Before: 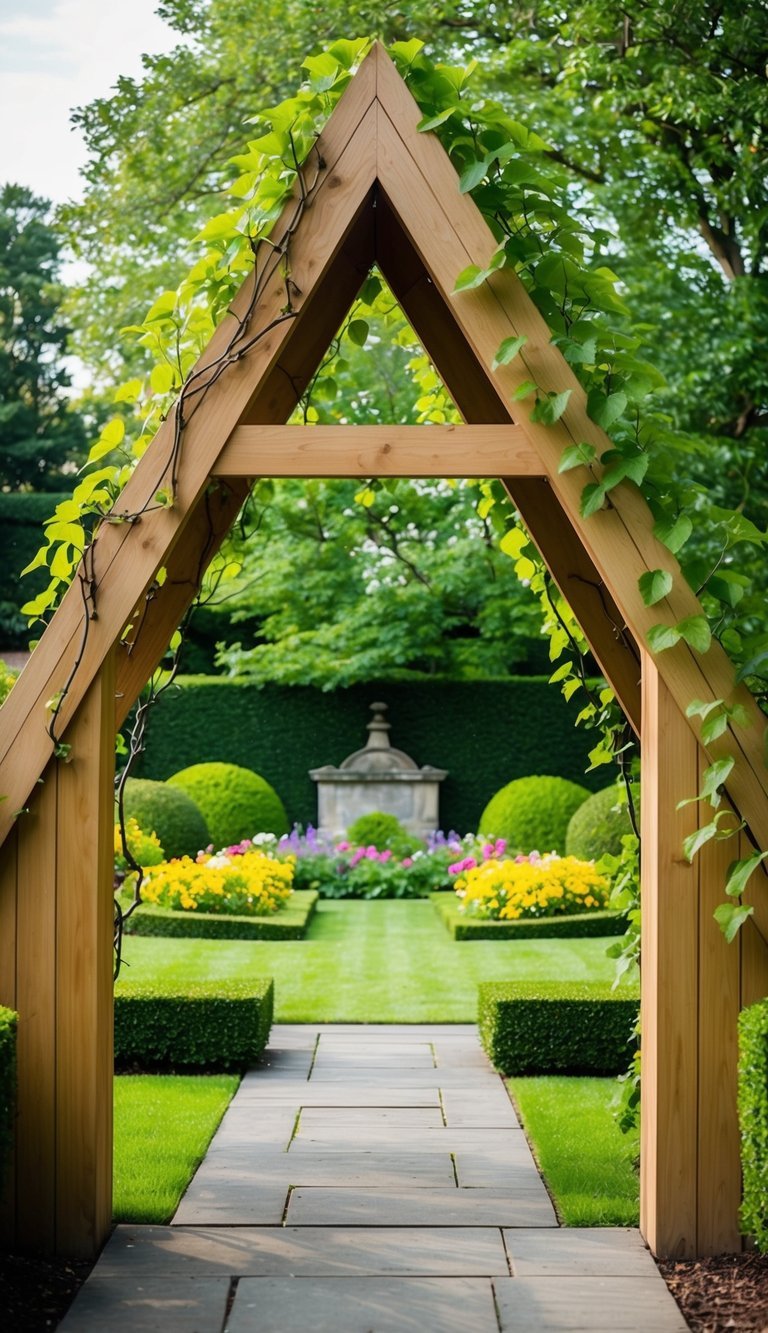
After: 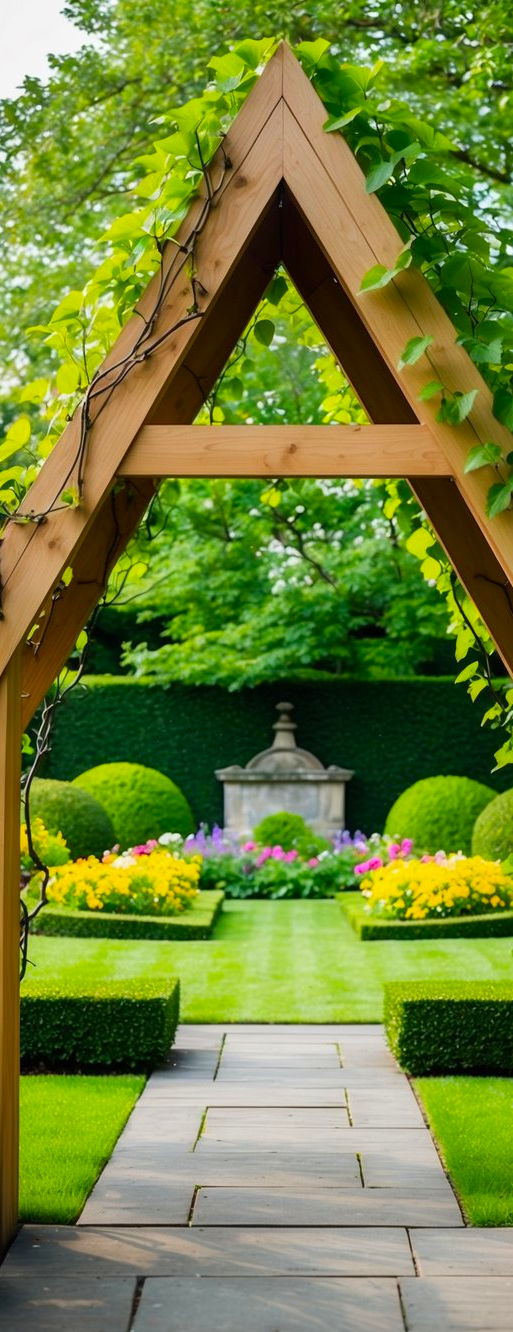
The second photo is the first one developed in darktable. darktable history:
color correction: highlights b* 0.034, saturation 1.34
contrast brightness saturation: saturation -0.068
crop and rotate: left 12.349%, right 20.798%
